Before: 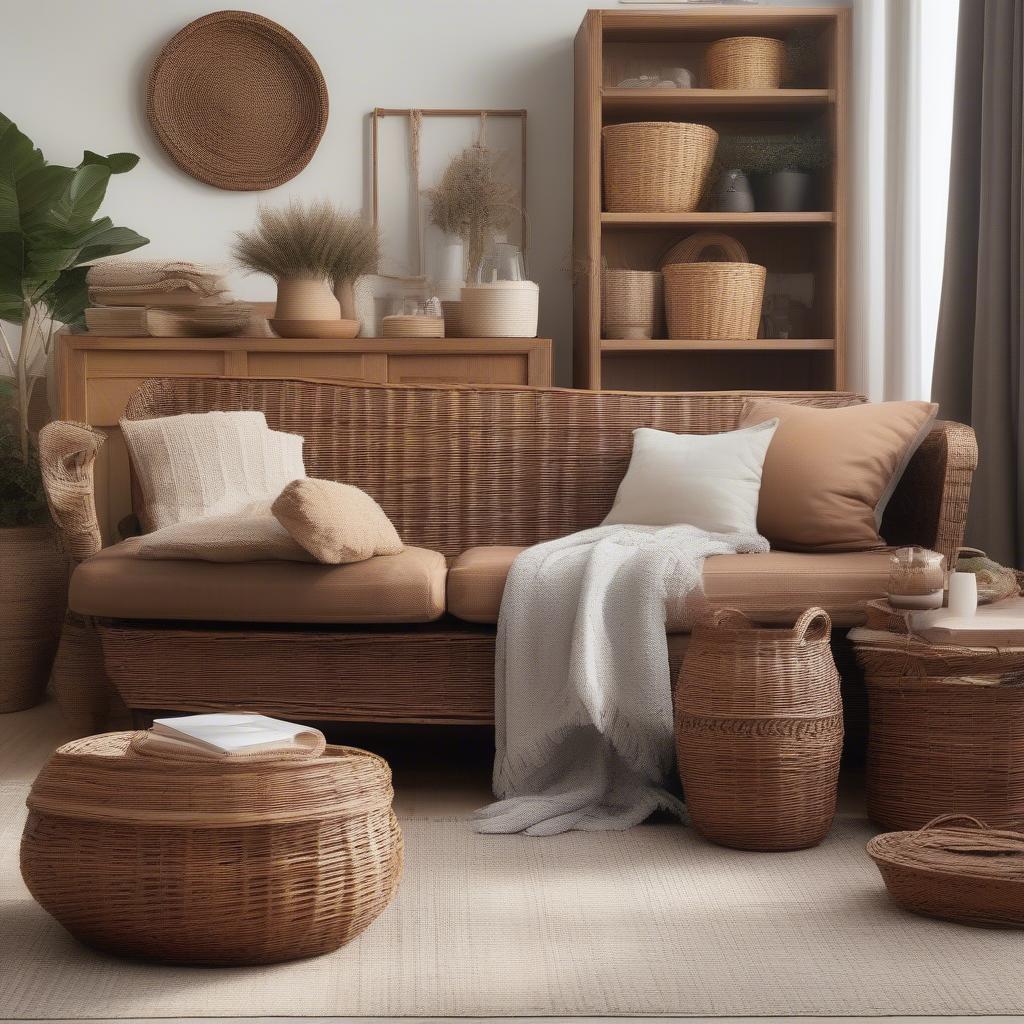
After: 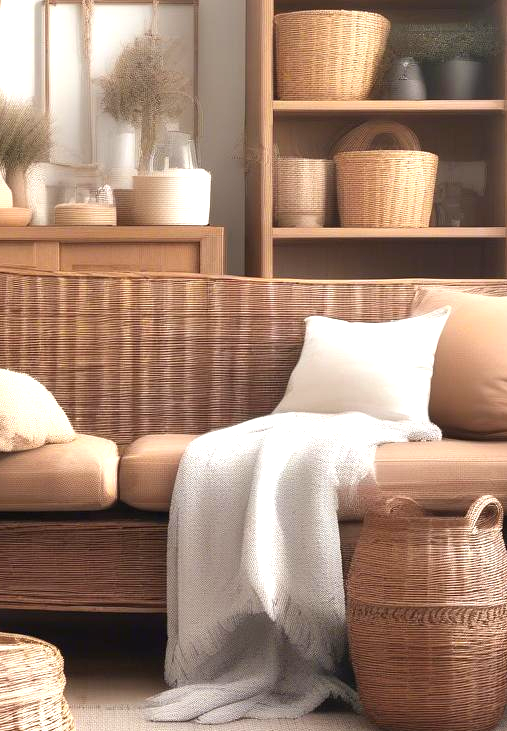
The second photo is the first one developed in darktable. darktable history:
exposure: black level correction 0, exposure 1.1 EV, compensate highlight preservation false
crop: left 32.075%, top 10.976%, right 18.355%, bottom 17.596%
